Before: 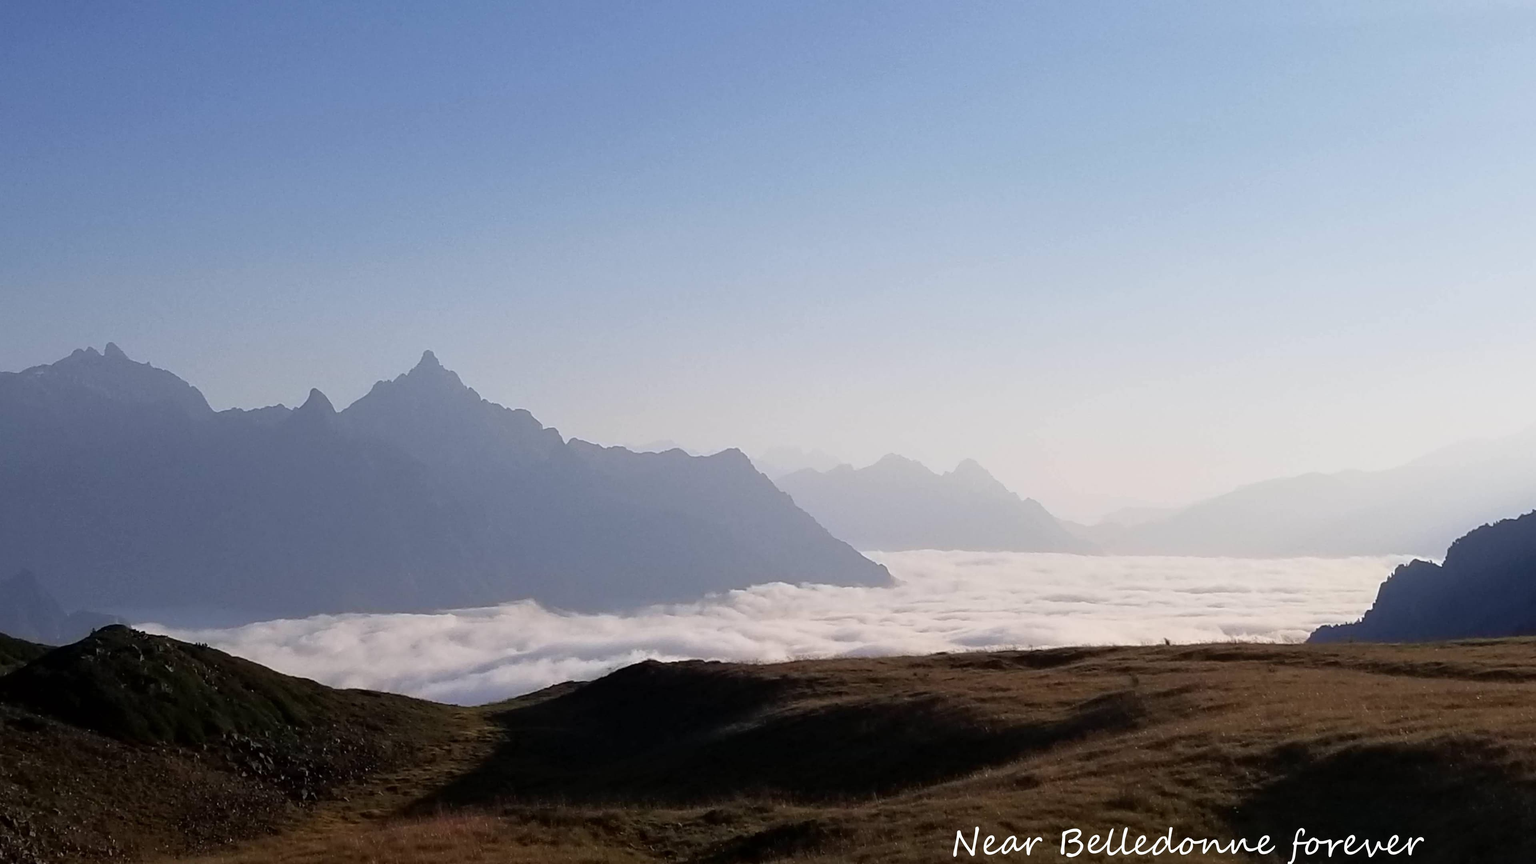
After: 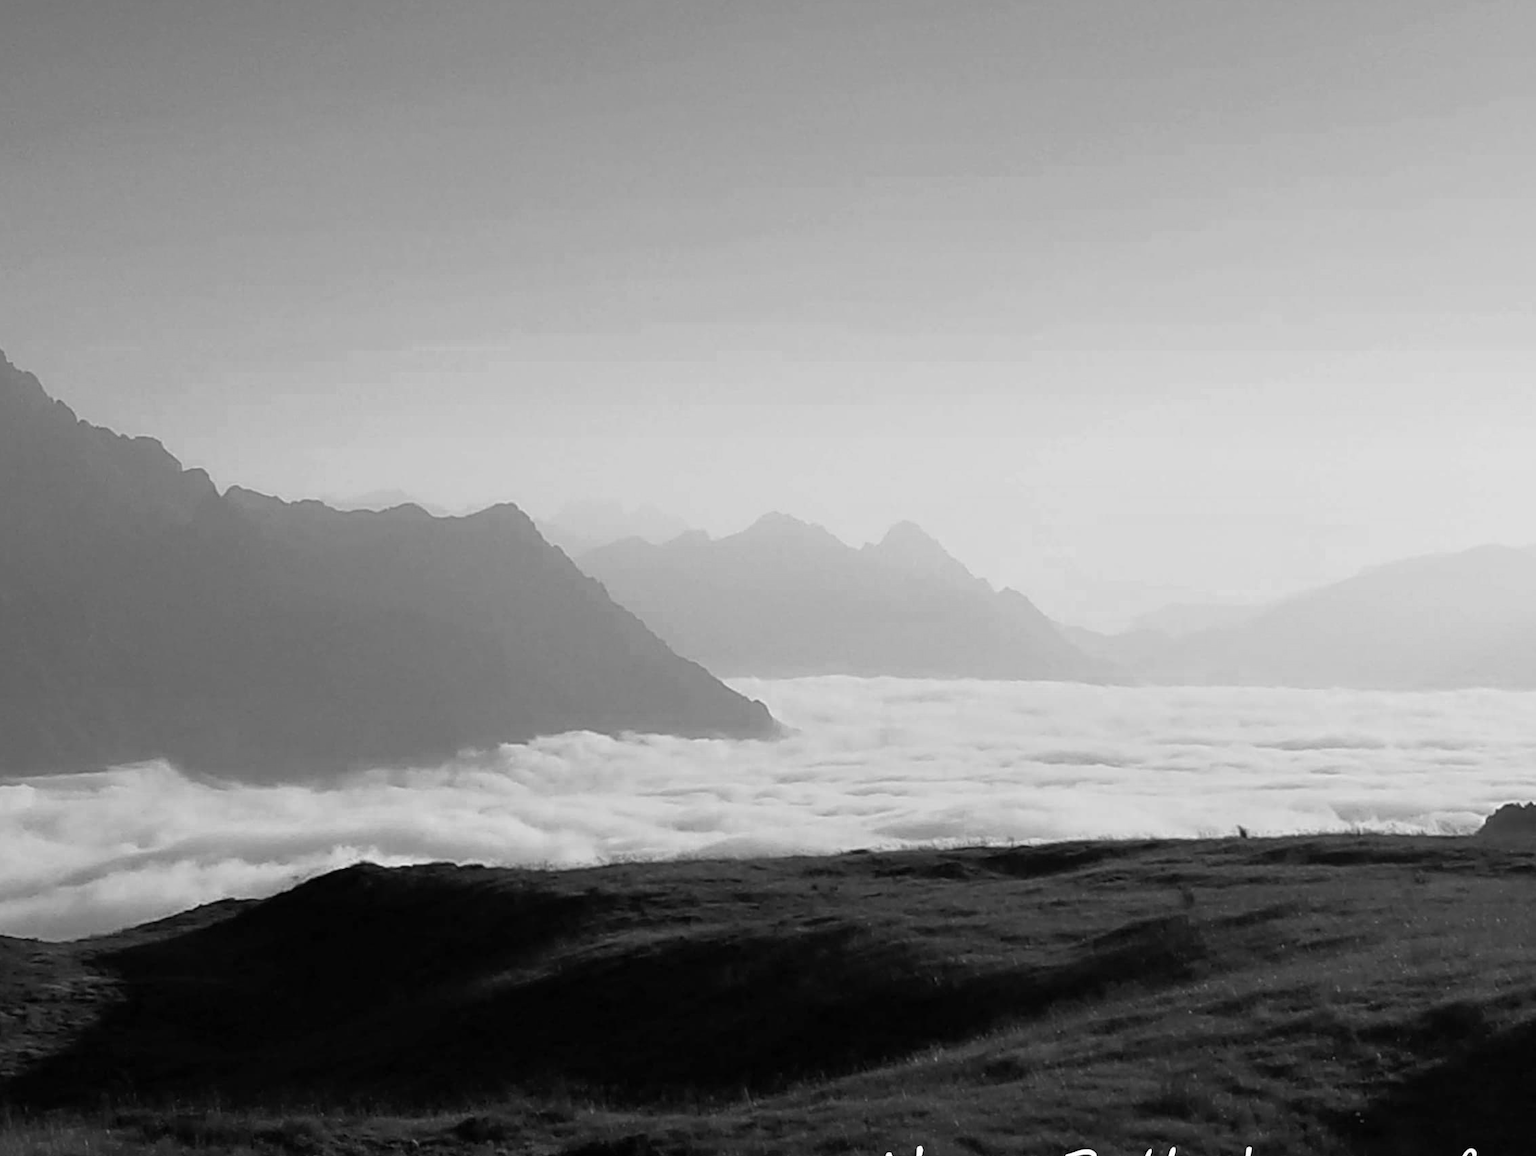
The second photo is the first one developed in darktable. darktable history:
crop and rotate: left 28.367%, top 17.613%, right 12.74%, bottom 3.586%
color zones: curves: ch0 [(0.002, 0.593) (0.143, 0.417) (0.285, 0.541) (0.455, 0.289) (0.608, 0.327) (0.727, 0.283) (0.869, 0.571) (1, 0.603)]; ch1 [(0, 0) (0.143, 0) (0.286, 0) (0.429, 0) (0.571, 0) (0.714, 0) (0.857, 0)]
